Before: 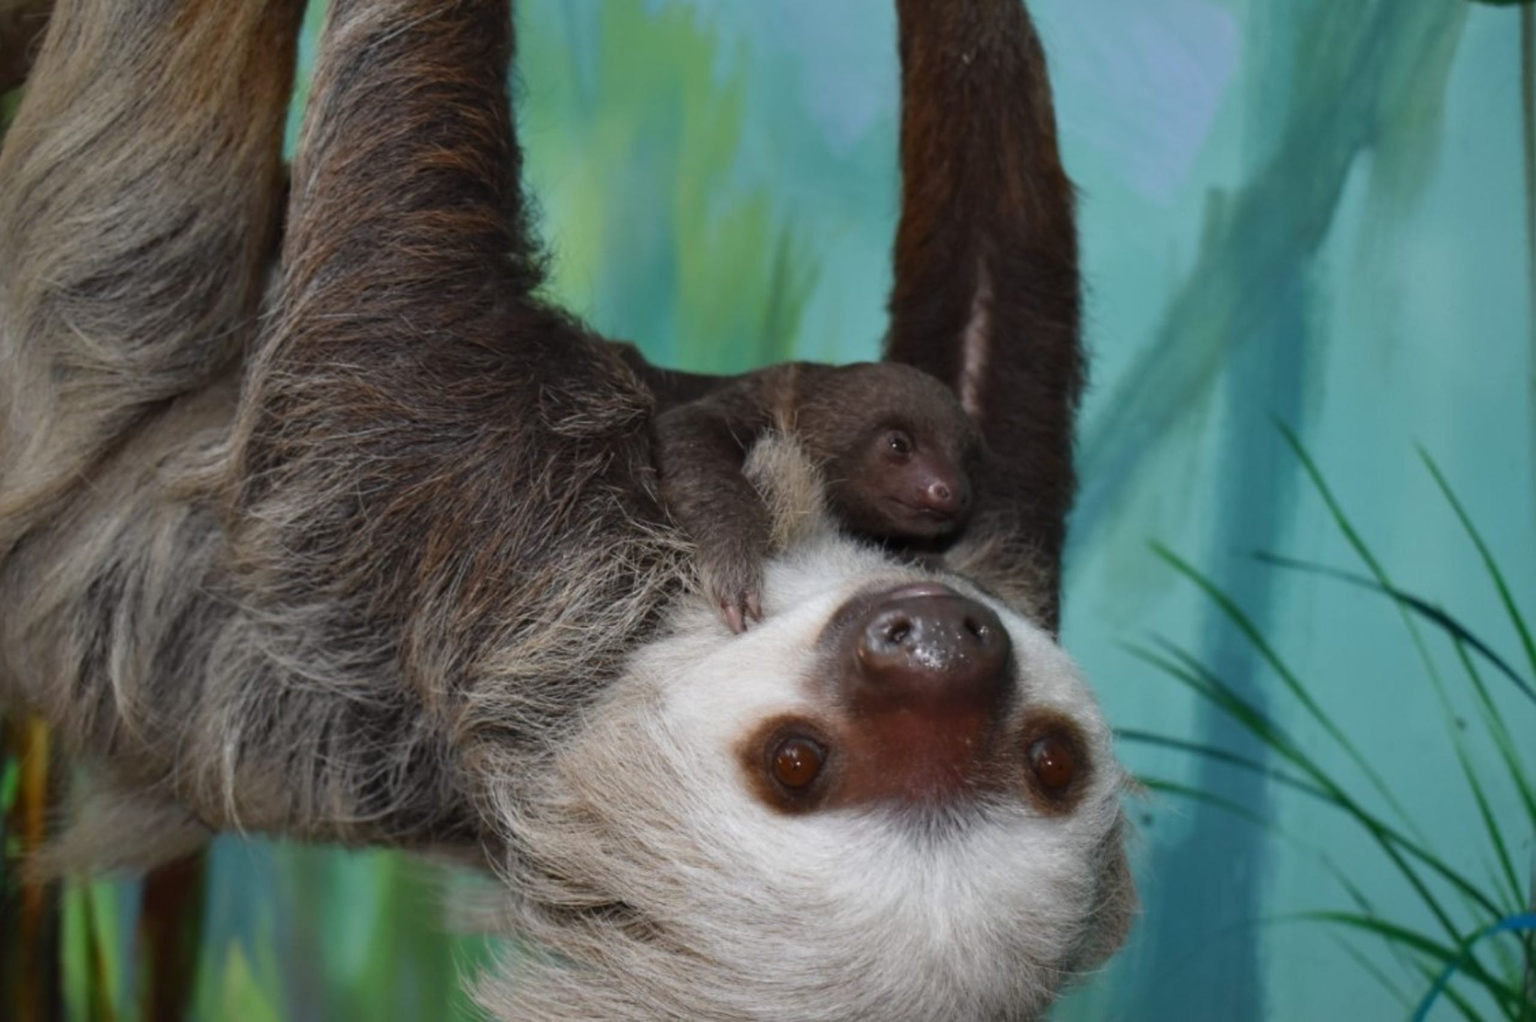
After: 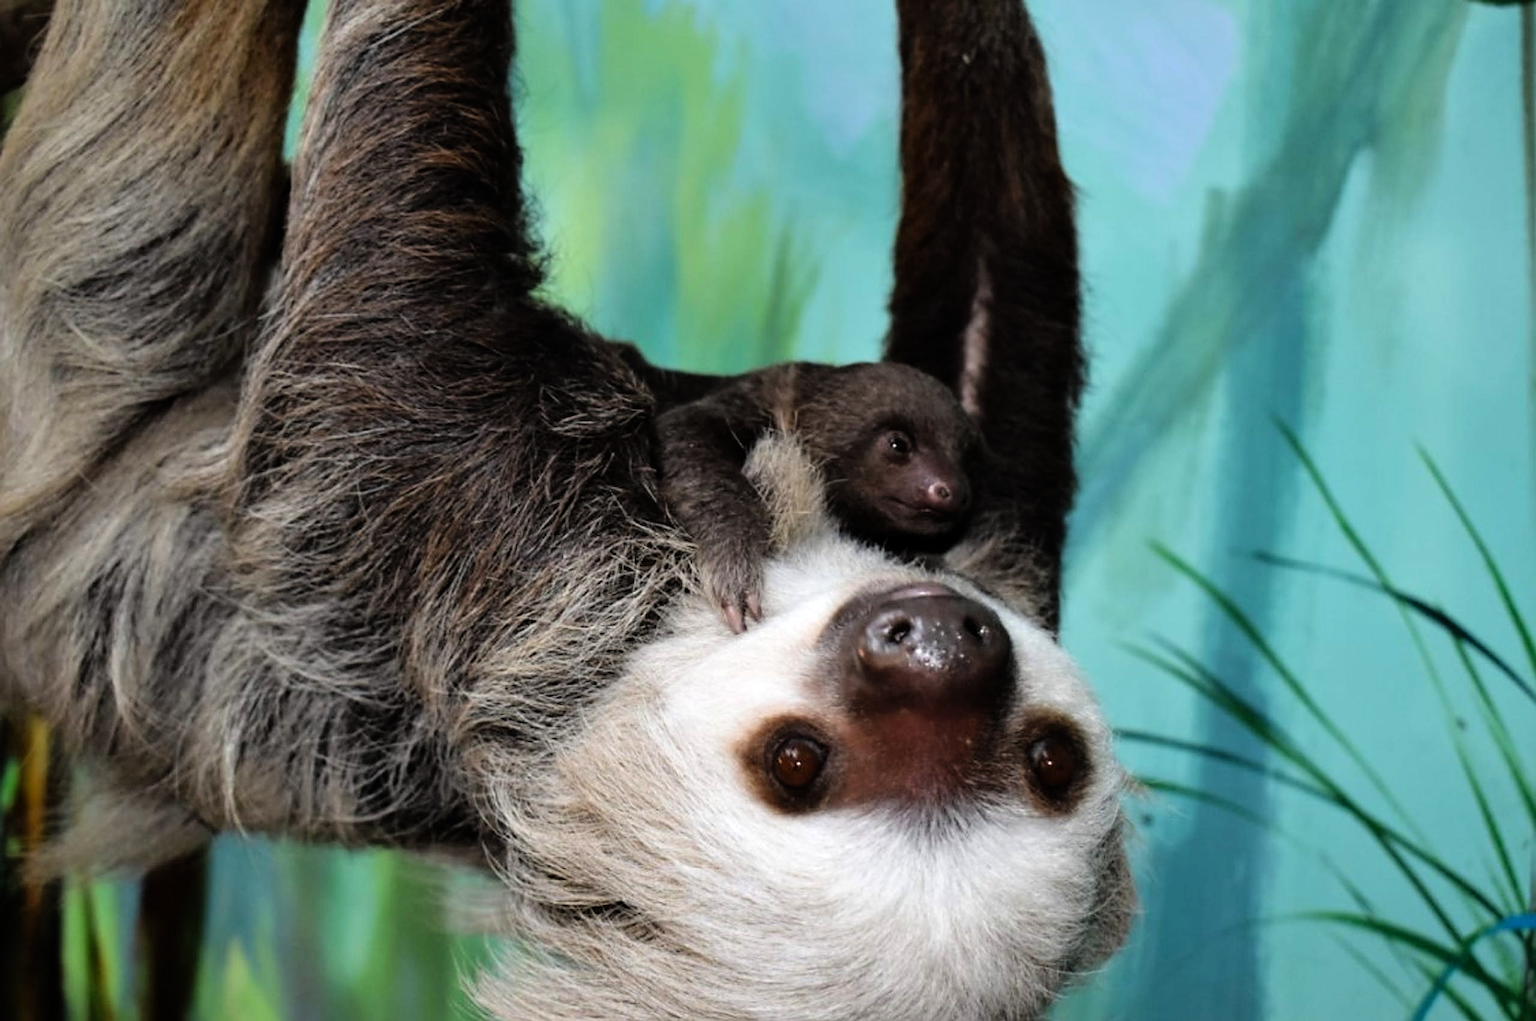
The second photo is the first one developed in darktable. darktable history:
levels: mode automatic, black 0.023%, white 99.97%, levels [0.062, 0.494, 0.925]
sharpen: on, module defaults
filmic rgb: black relative exposure -7.75 EV, white relative exposure 4.4 EV, threshold 3 EV, hardness 3.76, latitude 50%, contrast 1.1, color science v5 (2021), contrast in shadows safe, contrast in highlights safe, enable highlight reconstruction true
